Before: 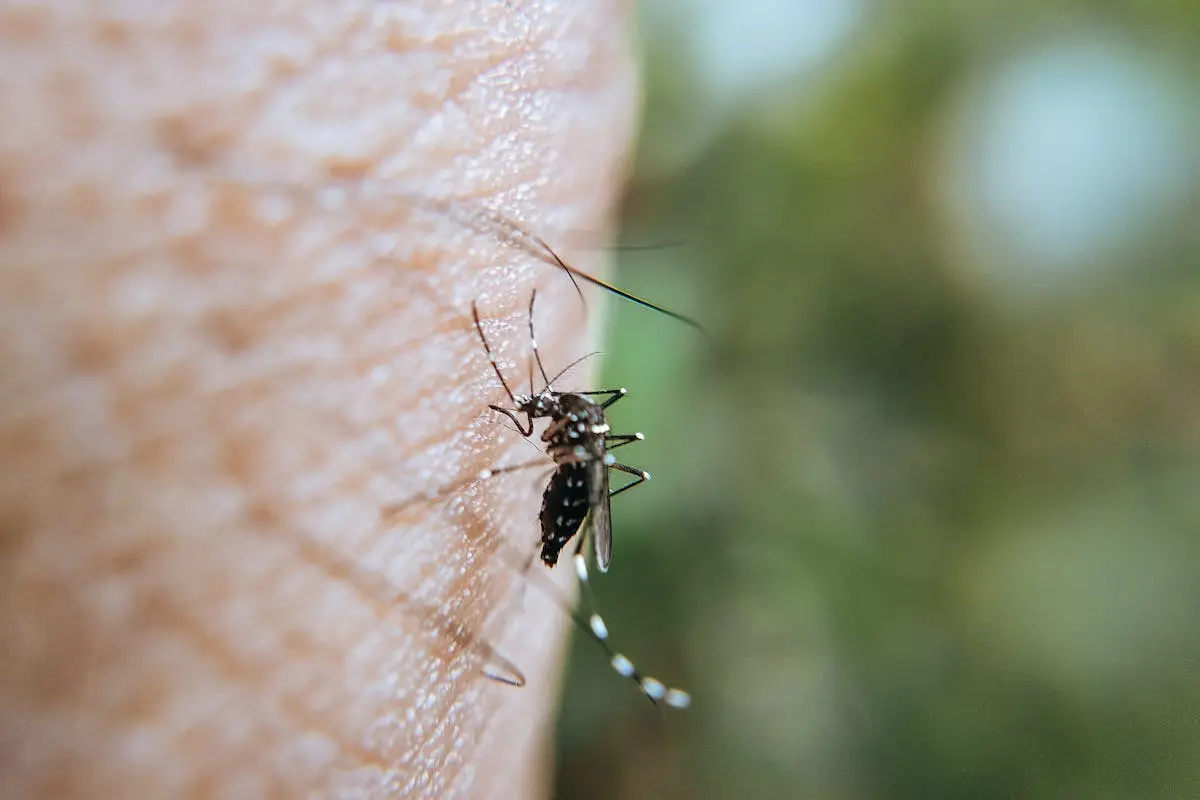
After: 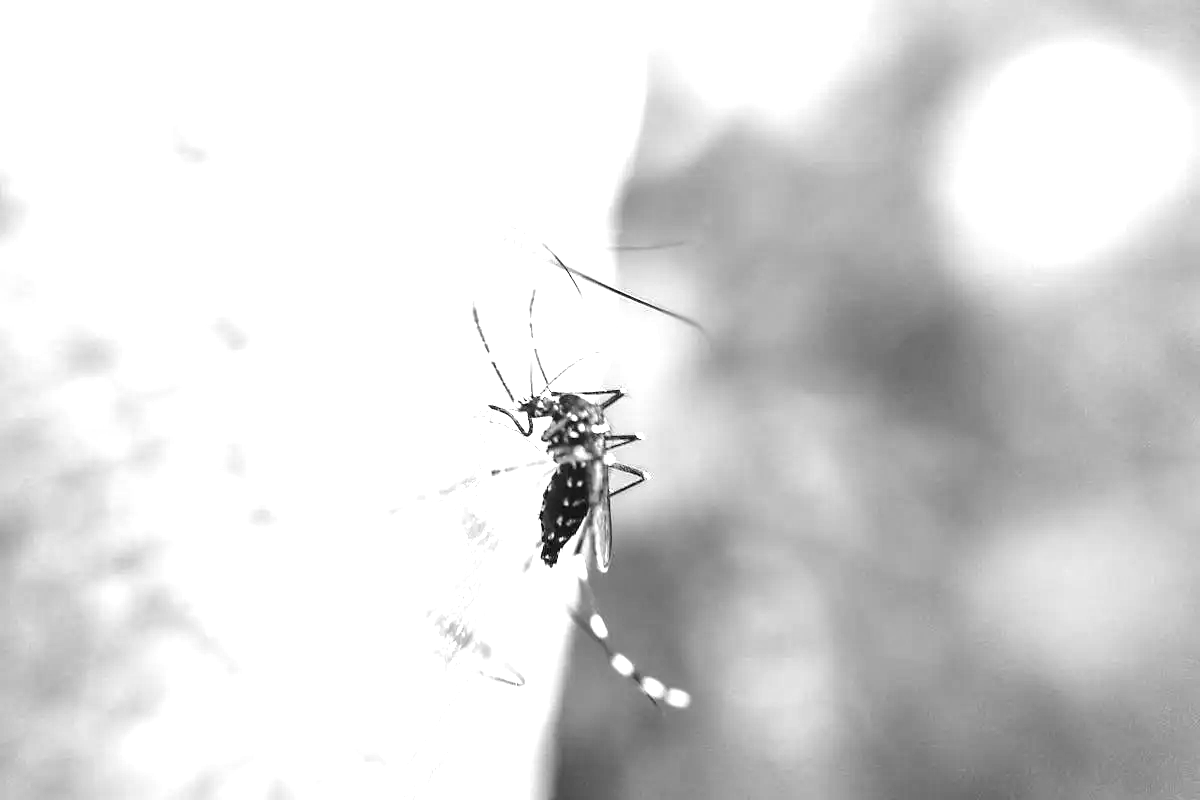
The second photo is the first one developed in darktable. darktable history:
white balance: red 0.931, blue 1.11
exposure: black level correction 0, exposure 1.675 EV, compensate exposure bias true, compensate highlight preservation false
monochrome: on, module defaults
